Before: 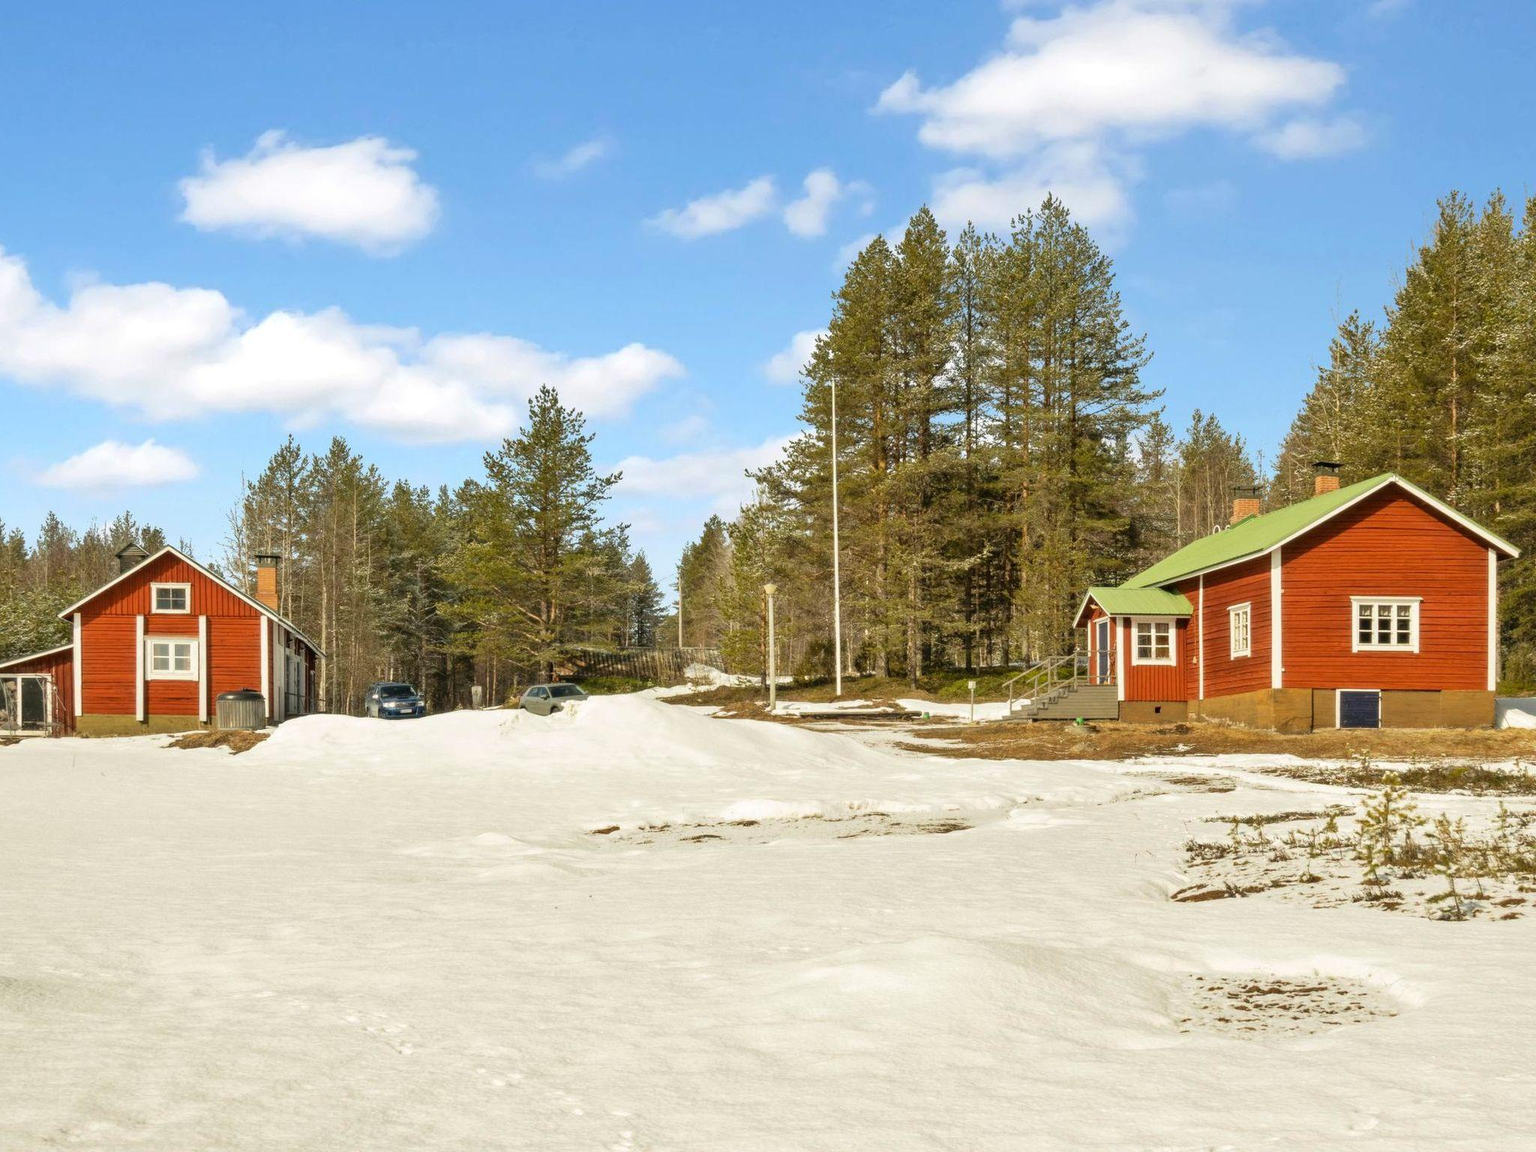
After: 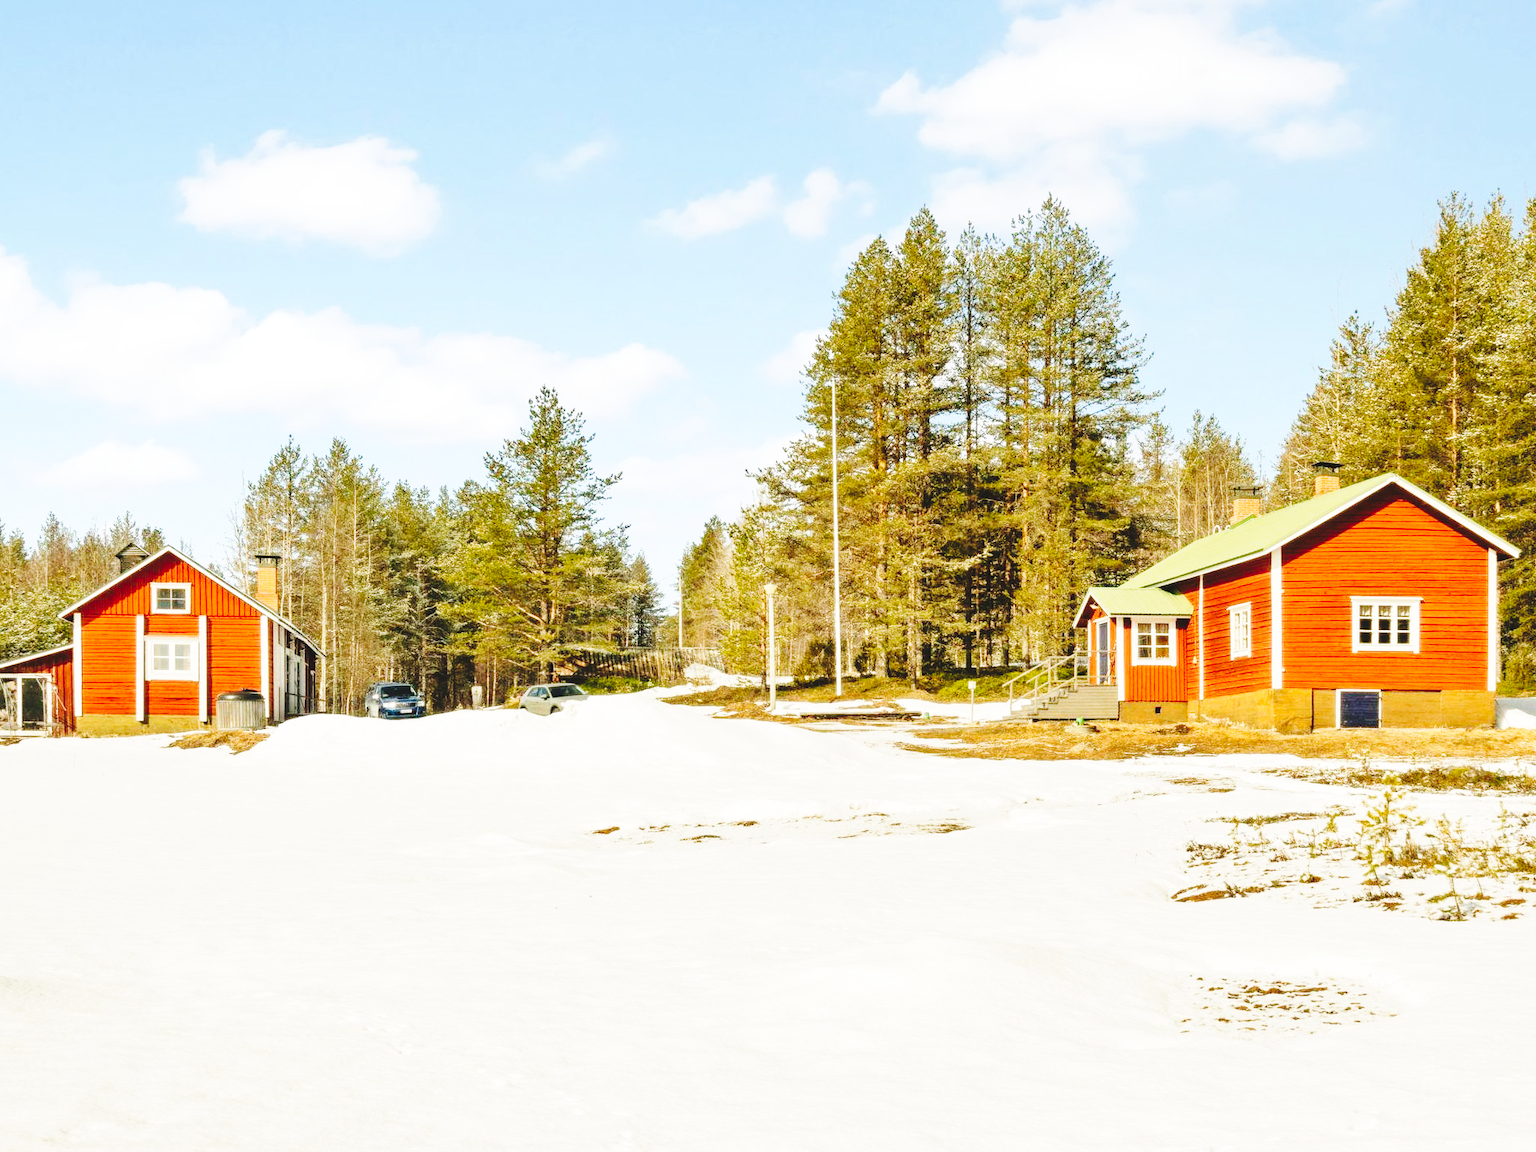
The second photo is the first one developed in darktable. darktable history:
base curve: curves: ch0 [(0, 0) (0.028, 0.03) (0.121, 0.232) (0.46, 0.748) (0.859, 0.968) (1, 1)], preserve colors none
tone curve: curves: ch0 [(0, 0) (0.003, 0.072) (0.011, 0.077) (0.025, 0.082) (0.044, 0.094) (0.069, 0.106) (0.1, 0.125) (0.136, 0.145) (0.177, 0.173) (0.224, 0.216) (0.277, 0.281) (0.335, 0.356) (0.399, 0.436) (0.468, 0.53) (0.543, 0.629) (0.623, 0.724) (0.709, 0.808) (0.801, 0.88) (0.898, 0.941) (1, 1)], preserve colors none
